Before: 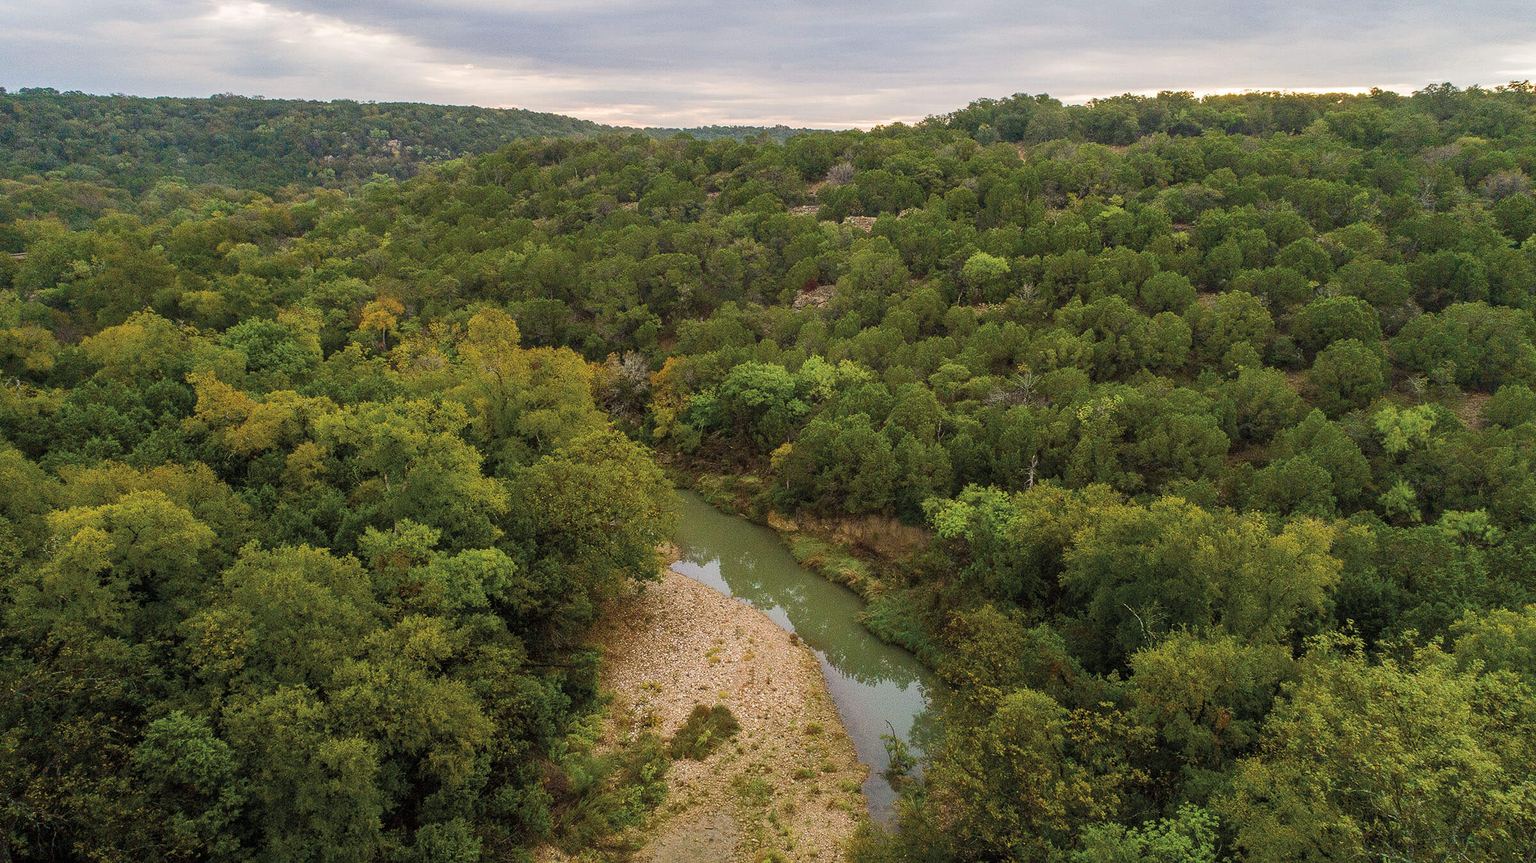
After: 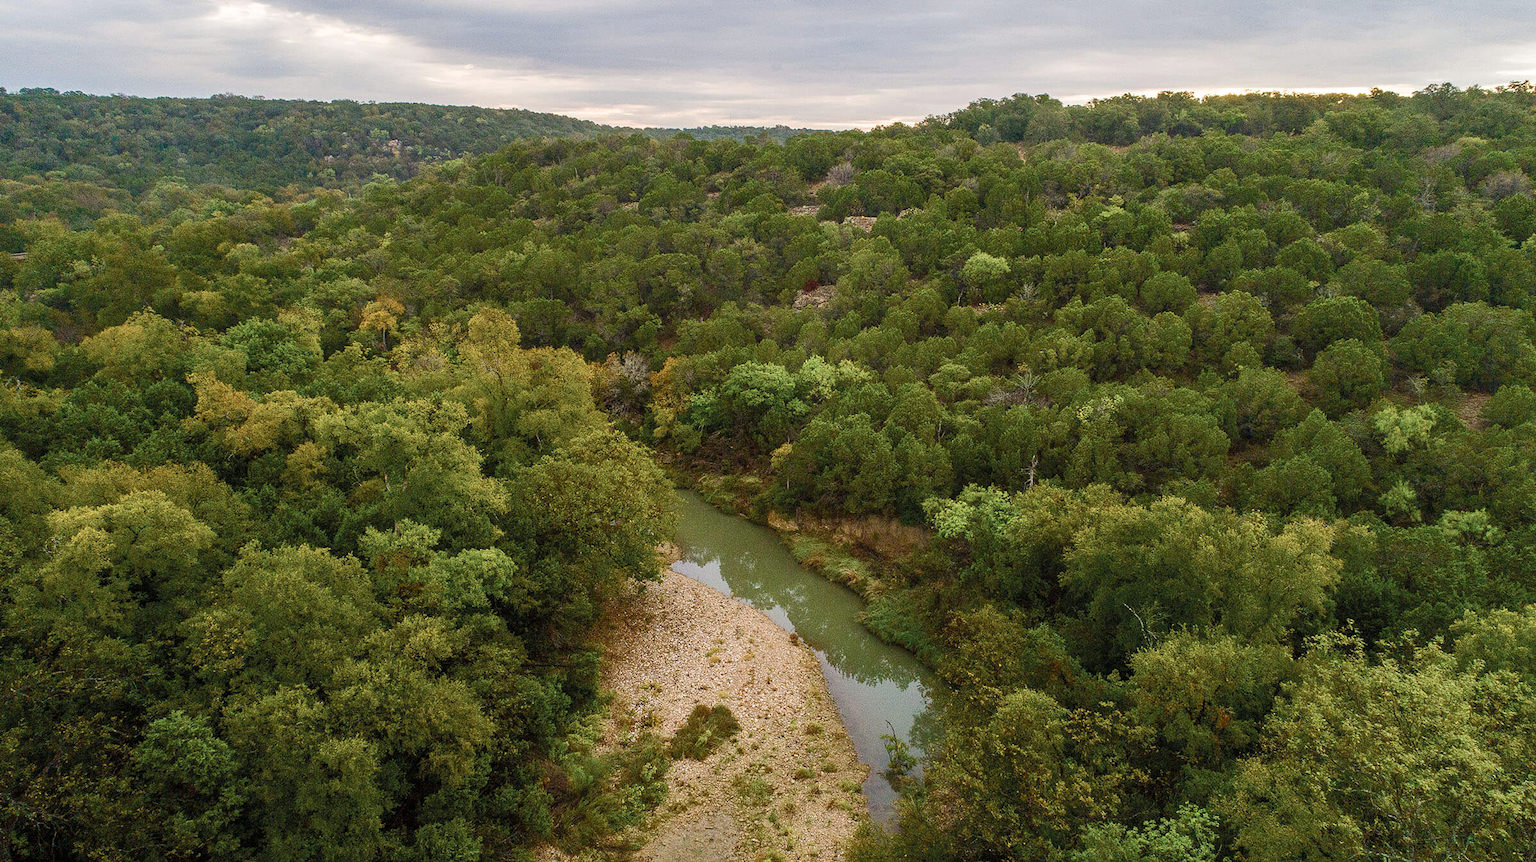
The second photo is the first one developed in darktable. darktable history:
color balance rgb: power › hue 212.52°, perceptual saturation grading › global saturation 0.052%, perceptual saturation grading › highlights -19.858%, perceptual saturation grading › shadows 19.761%, perceptual brilliance grading › global brilliance 2.767%, saturation formula JzAzBz (2021)
